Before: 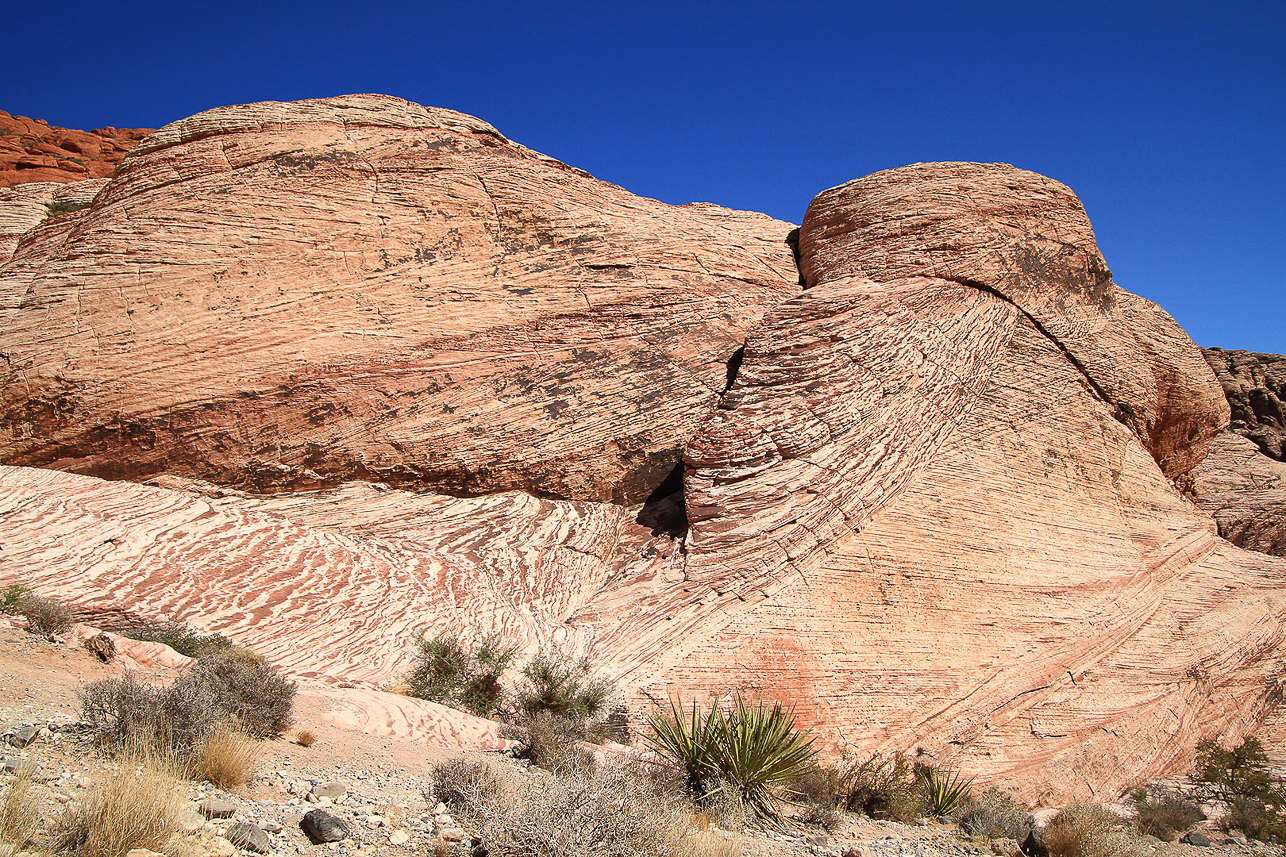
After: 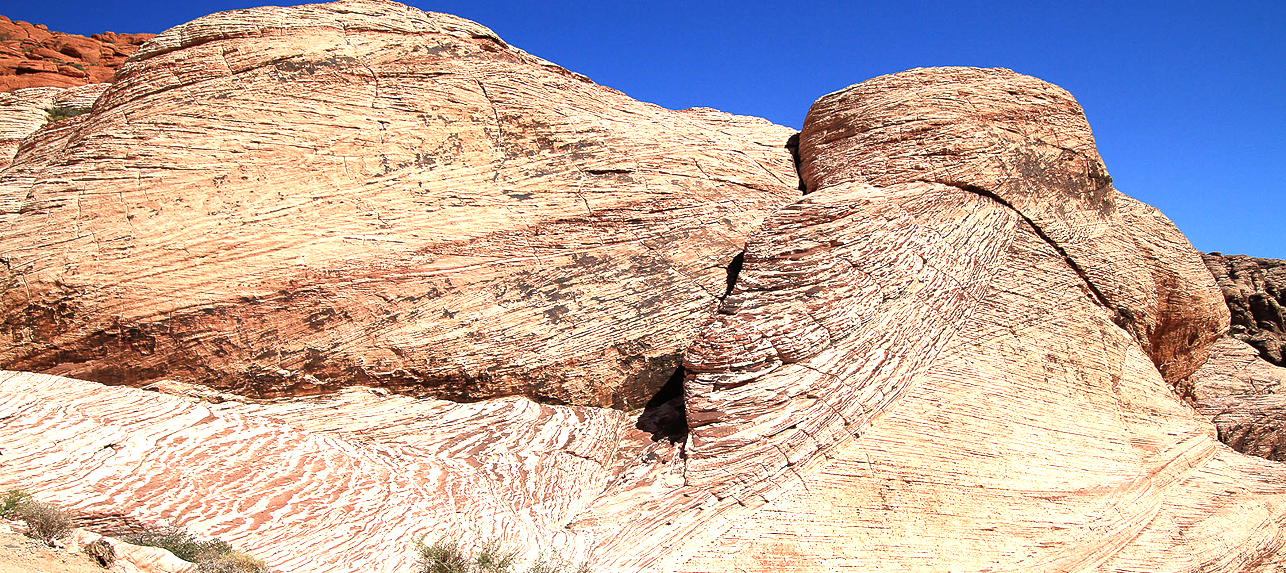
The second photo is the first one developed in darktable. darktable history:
crop: top 11.141%, bottom 21.96%
tone equalizer: -8 EV -0.777 EV, -7 EV -0.729 EV, -6 EV -0.598 EV, -5 EV -0.369 EV, -3 EV 0.382 EV, -2 EV 0.6 EV, -1 EV 0.695 EV, +0 EV 0.736 EV
